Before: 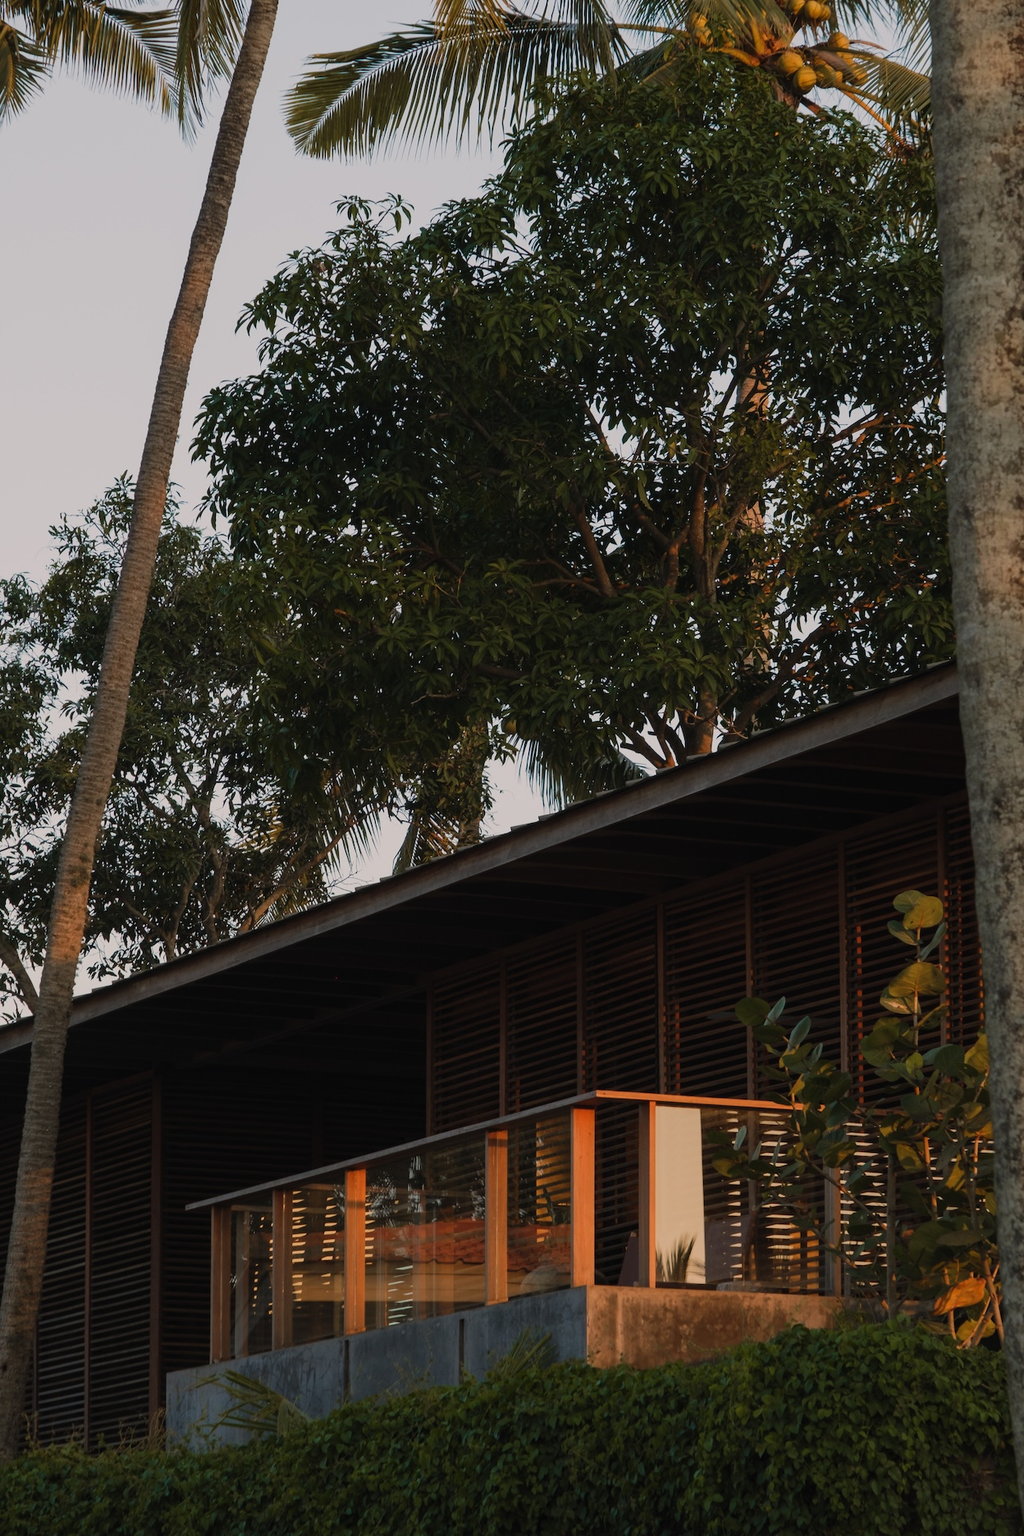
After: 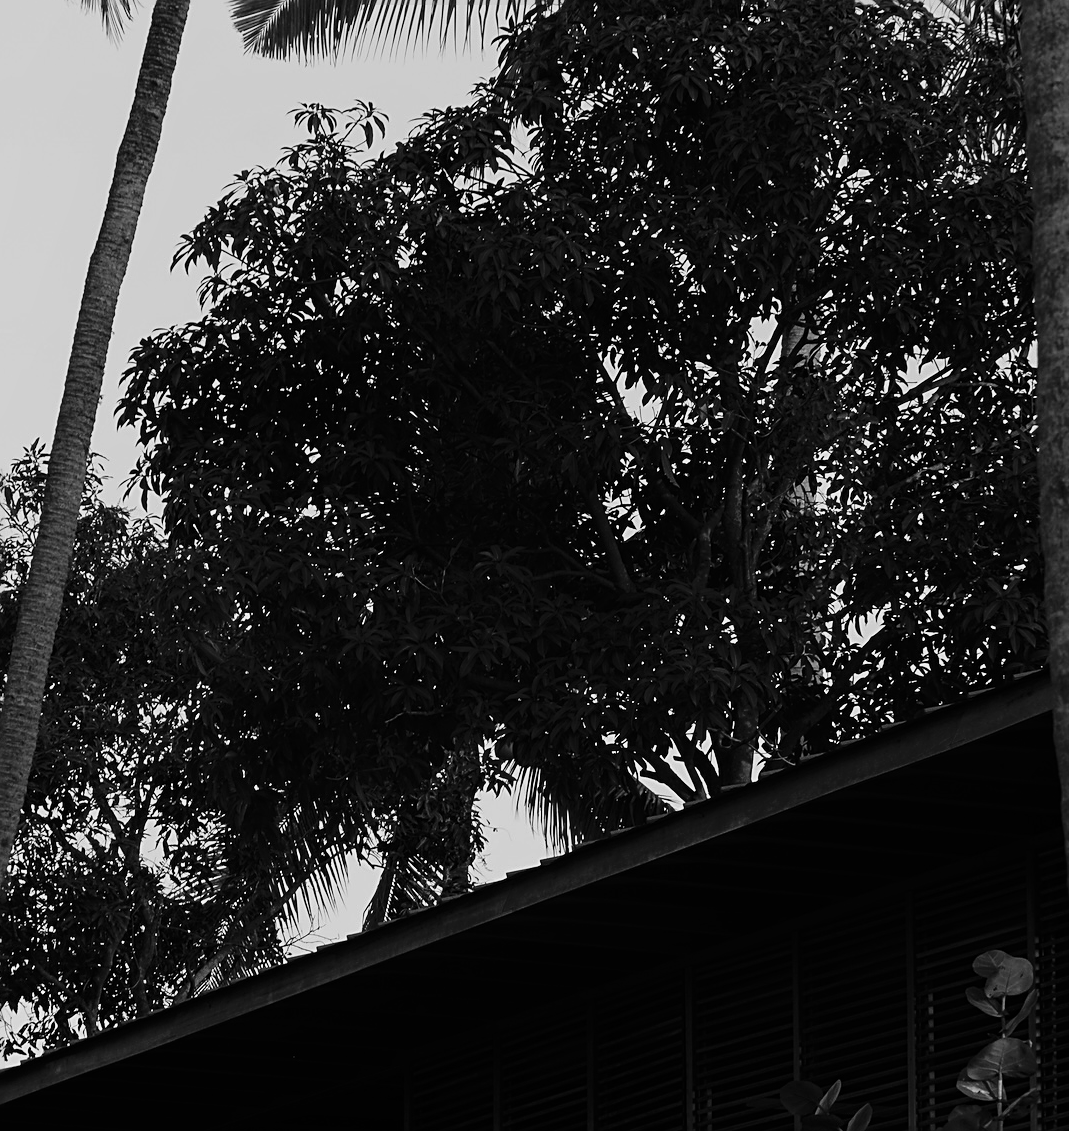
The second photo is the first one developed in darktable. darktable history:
crop and rotate: left 9.345%, top 7.22%, right 4.982%, bottom 32.331%
color balance rgb: perceptual saturation grading › global saturation 20%, perceptual saturation grading › highlights -25%, perceptual saturation grading › shadows 50%, global vibrance -25%
shadows and highlights: shadows -62.32, white point adjustment -5.22, highlights 61.59
monochrome: a -35.87, b 49.73, size 1.7
sharpen: on, module defaults
